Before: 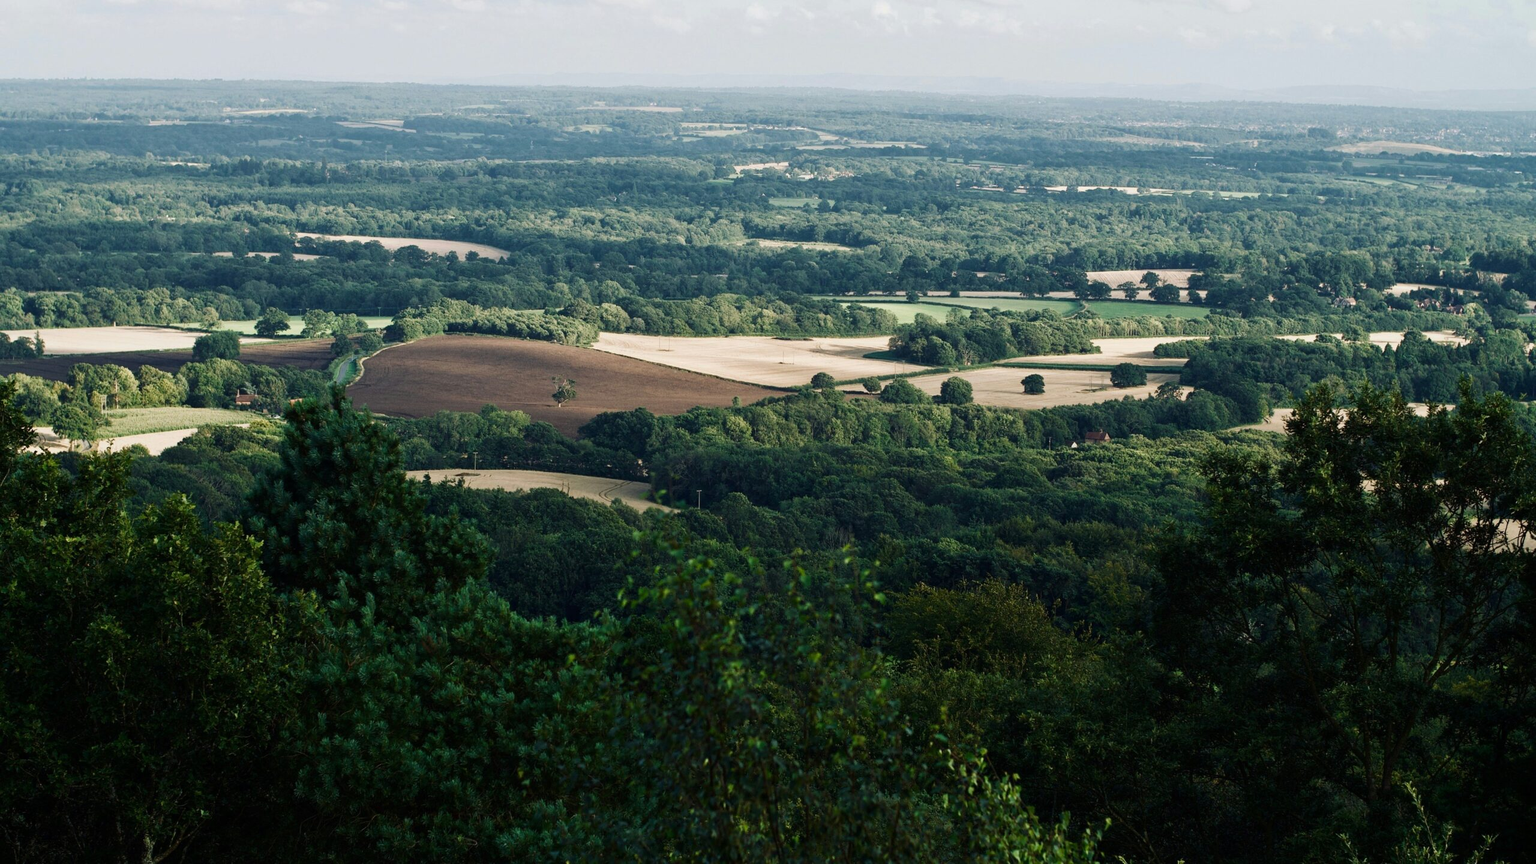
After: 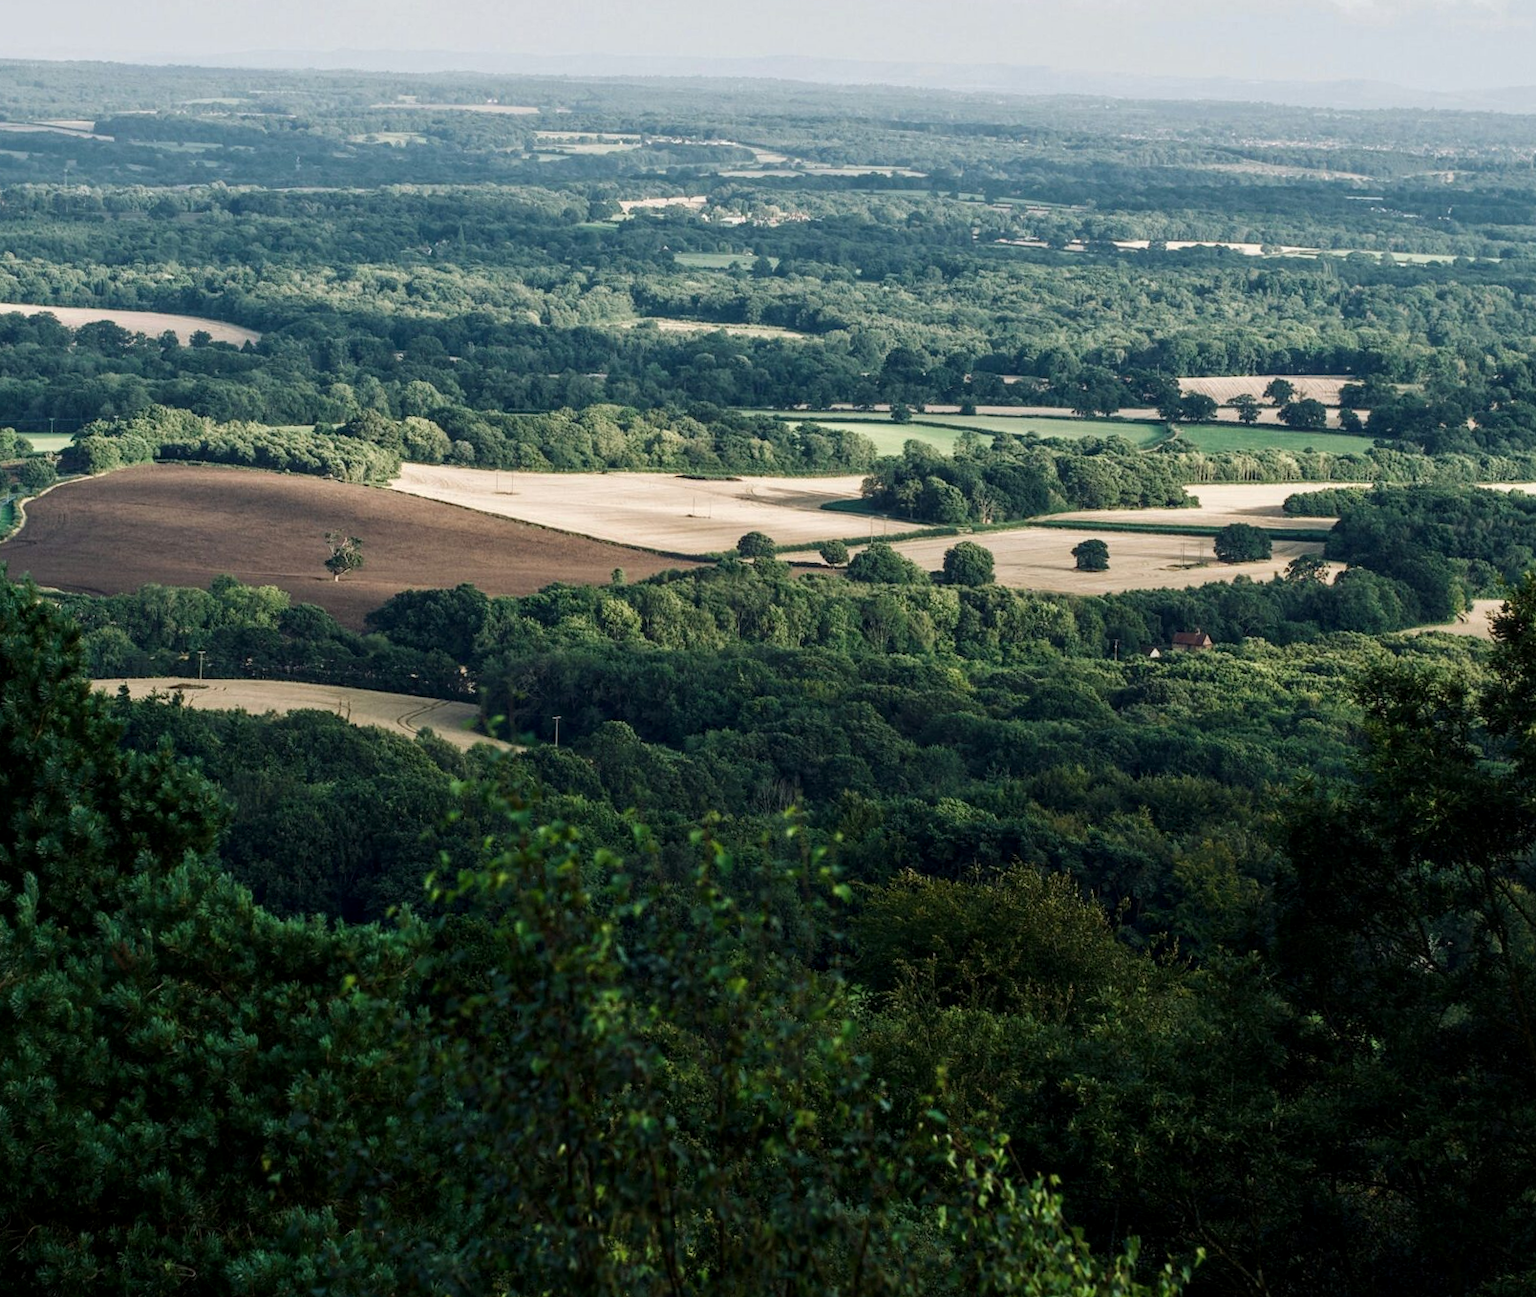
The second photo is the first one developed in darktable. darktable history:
local contrast: on, module defaults
crop and rotate: left 22.918%, top 5.629%, right 14.711%, bottom 2.247%
rotate and perspective: rotation 0.8°, automatic cropping off
